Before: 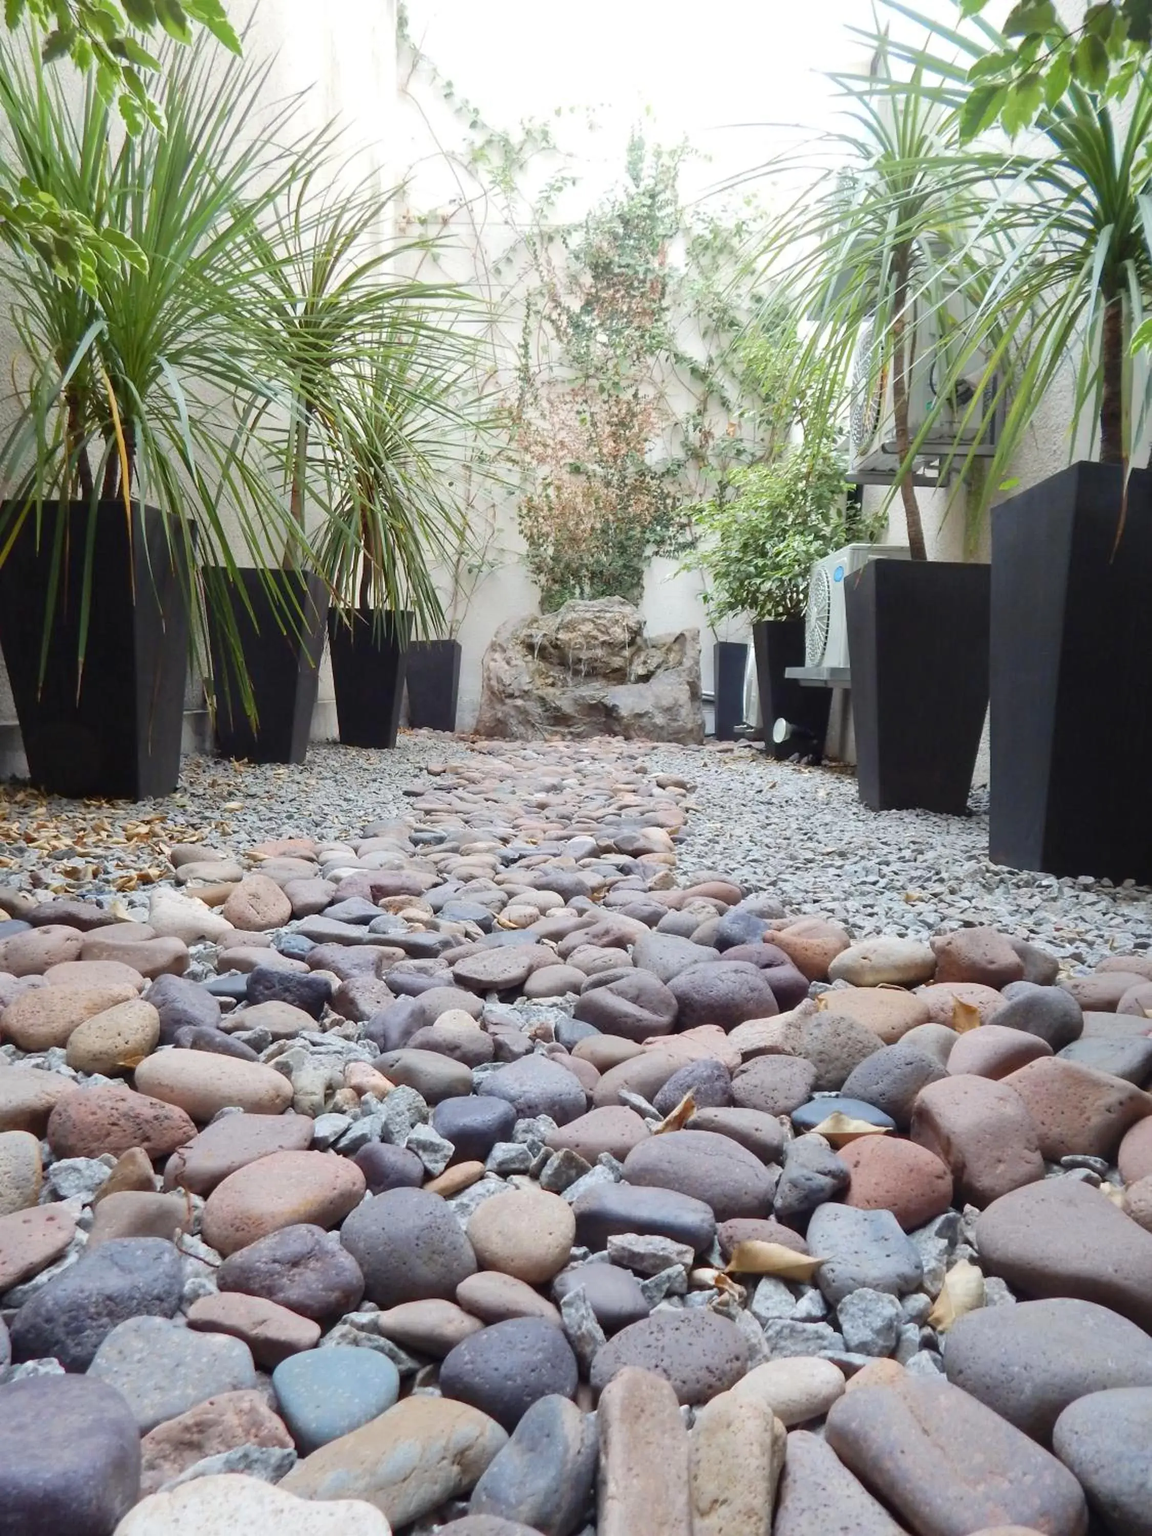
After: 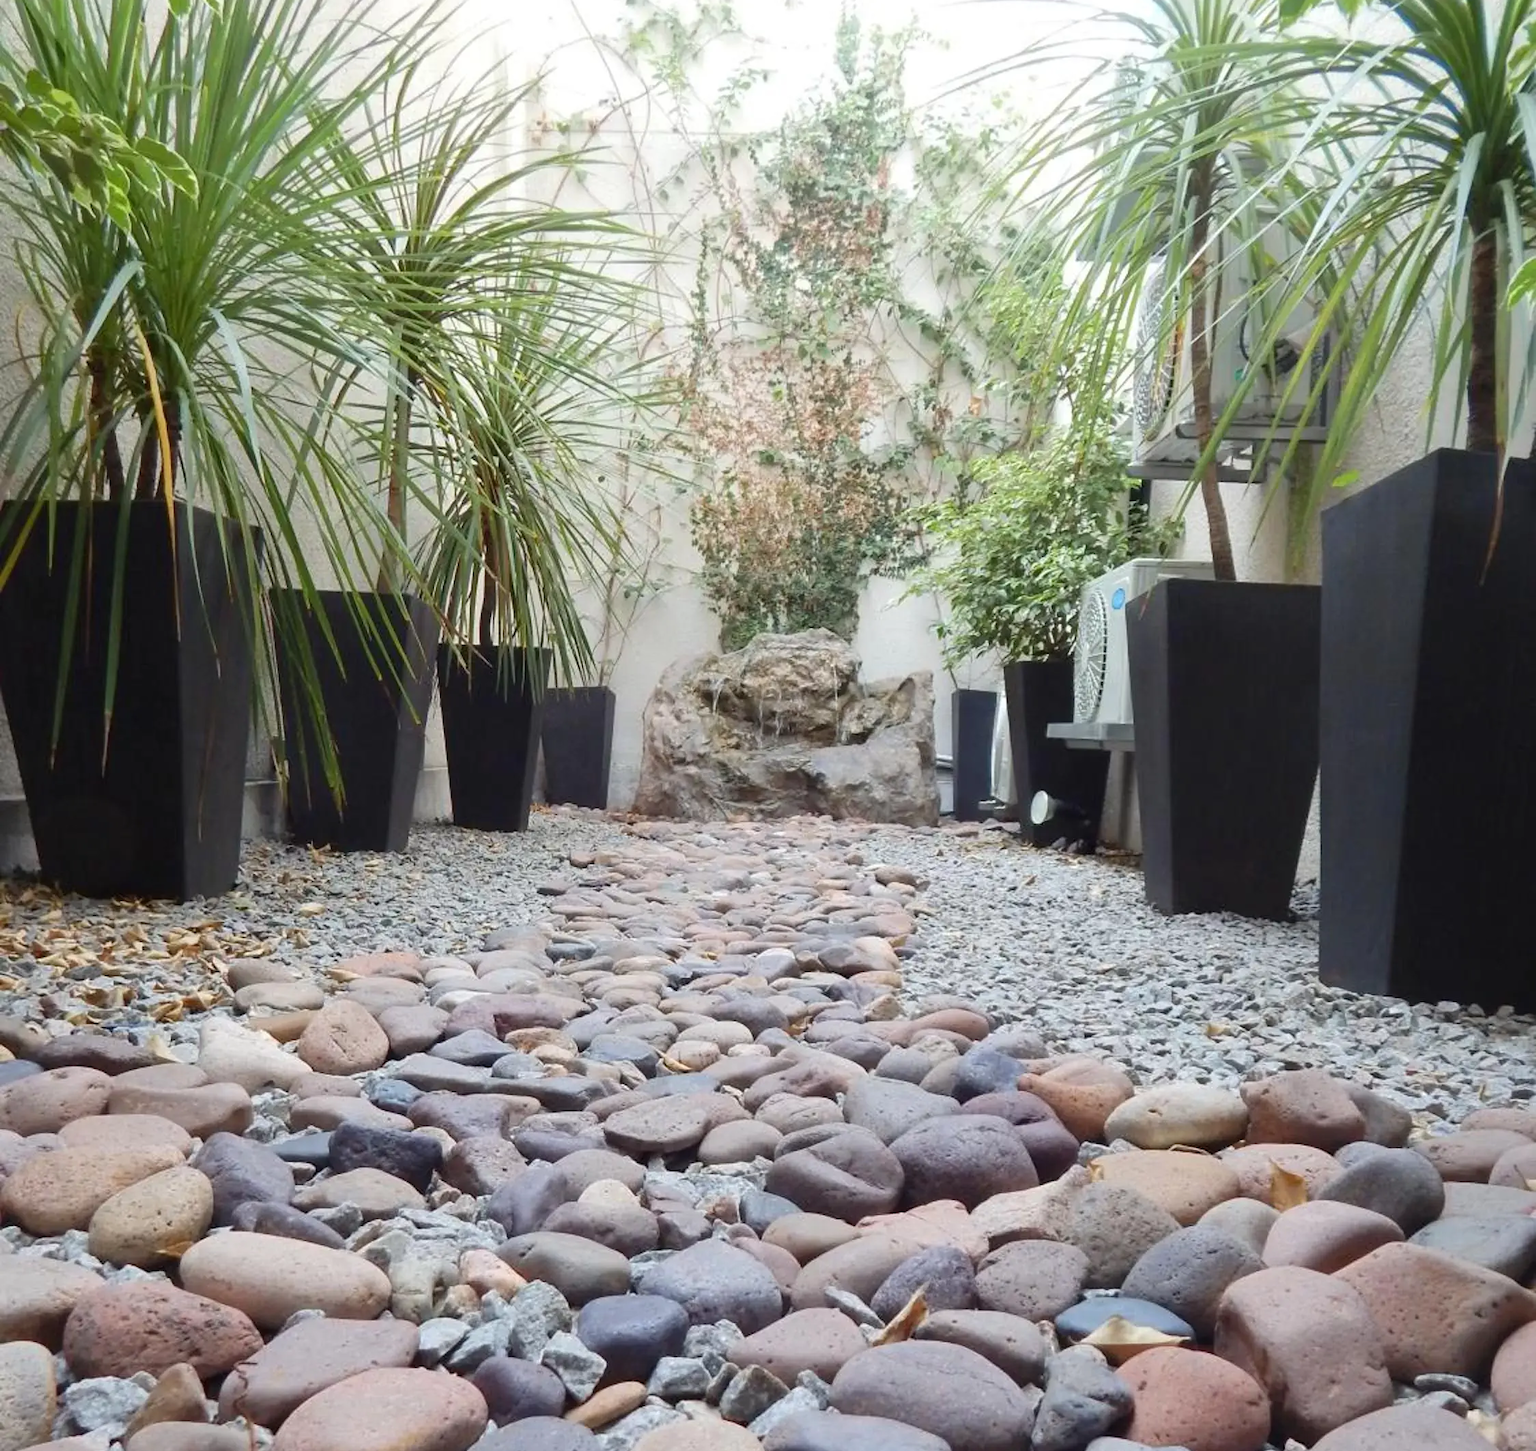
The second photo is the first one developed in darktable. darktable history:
crop and rotate: top 8.177%, bottom 20.923%
